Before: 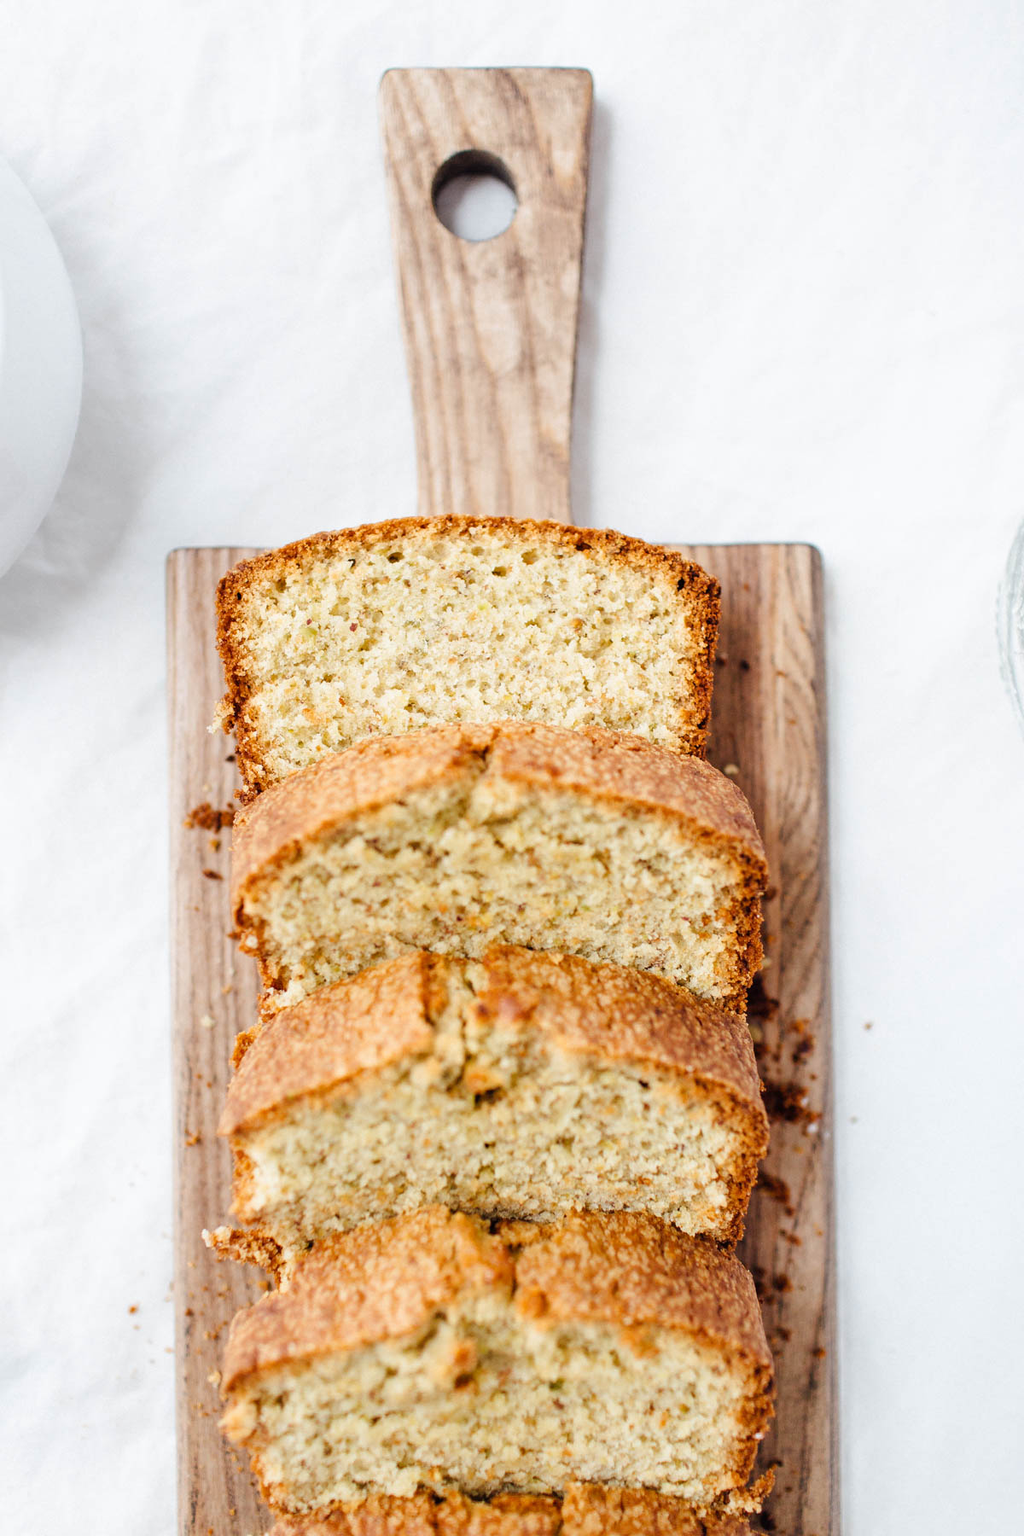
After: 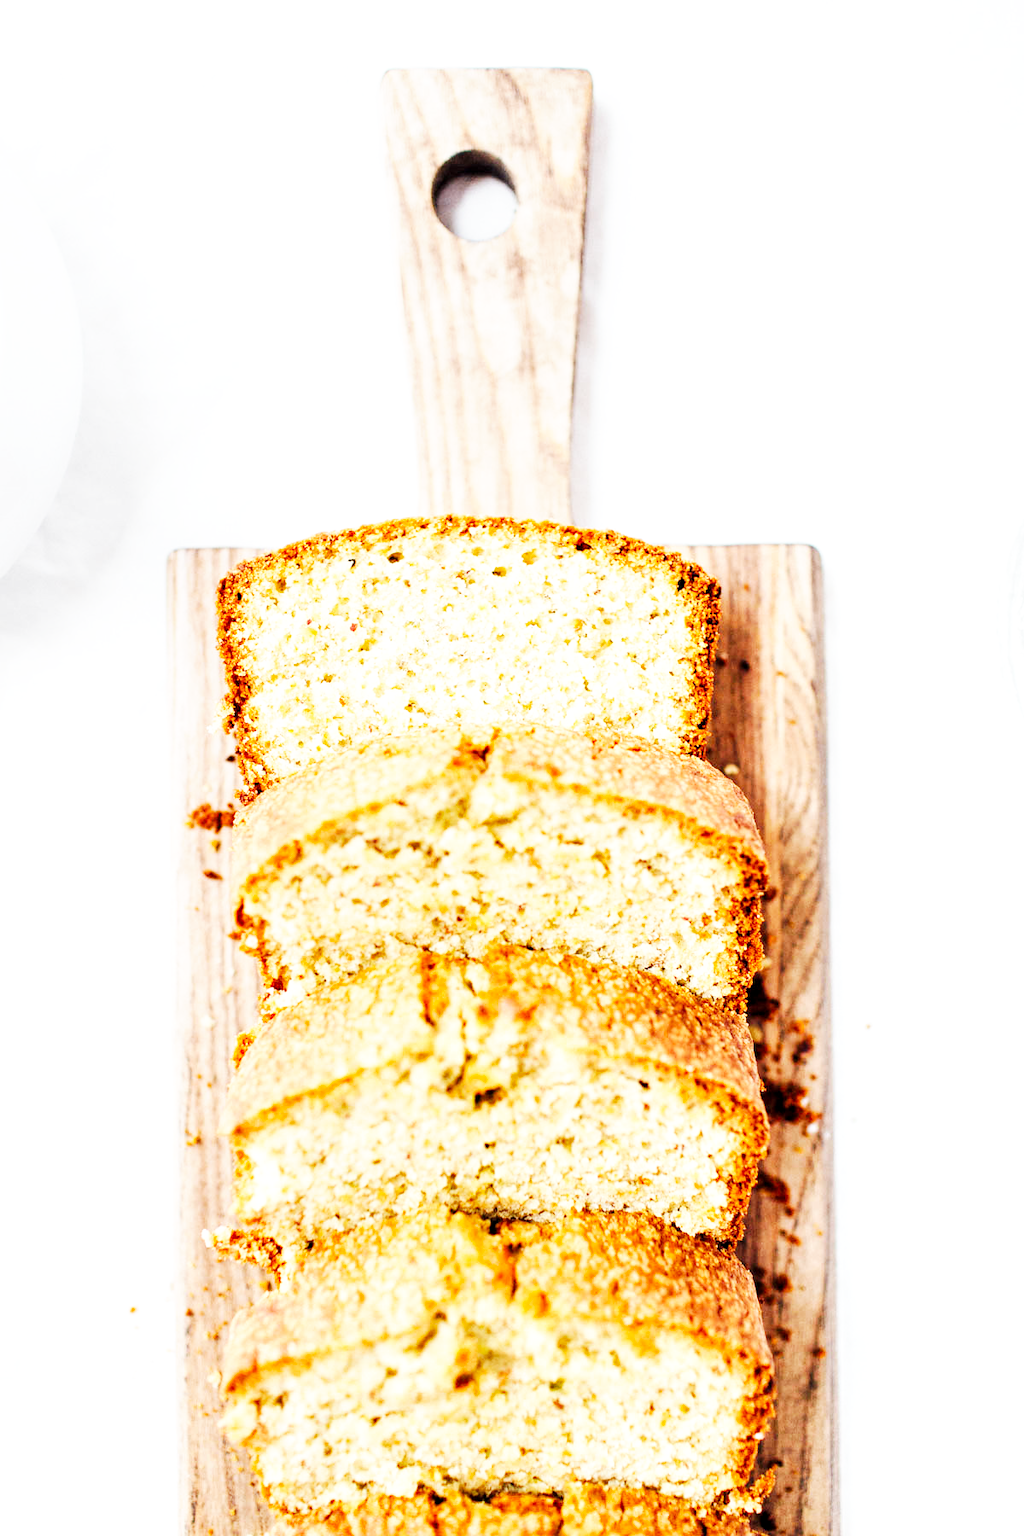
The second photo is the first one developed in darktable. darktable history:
base curve: curves: ch0 [(0, 0) (0.007, 0.004) (0.027, 0.03) (0.046, 0.07) (0.207, 0.54) (0.442, 0.872) (0.673, 0.972) (1, 1)], preserve colors none
local contrast: highlights 100%, shadows 100%, detail 120%, midtone range 0.2
